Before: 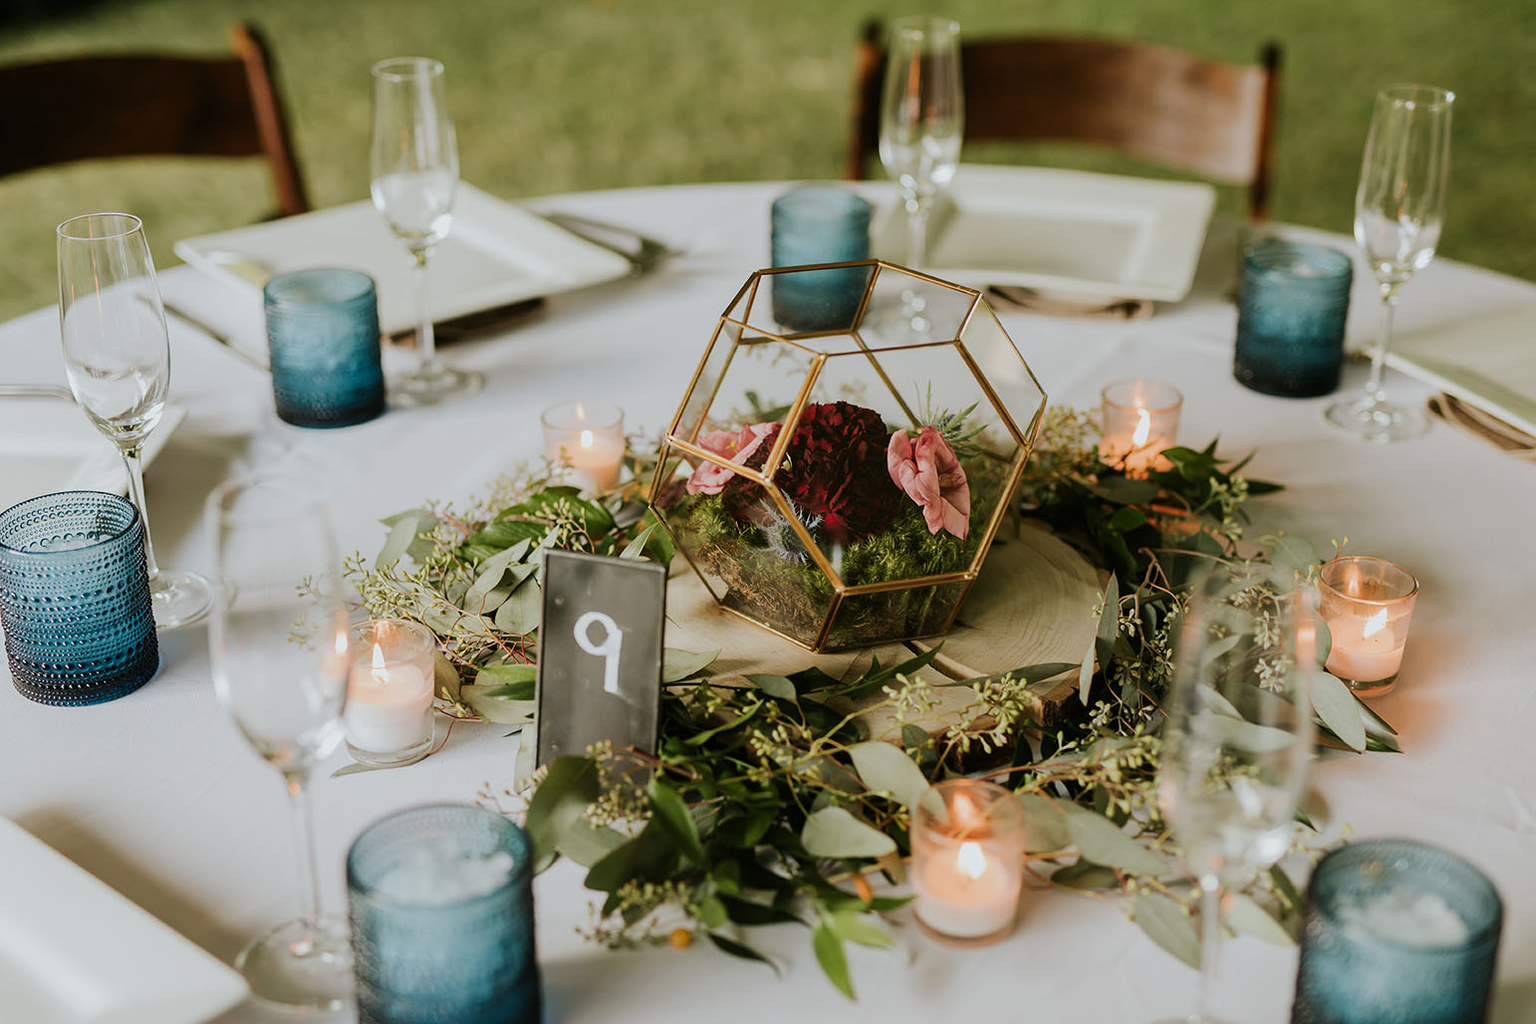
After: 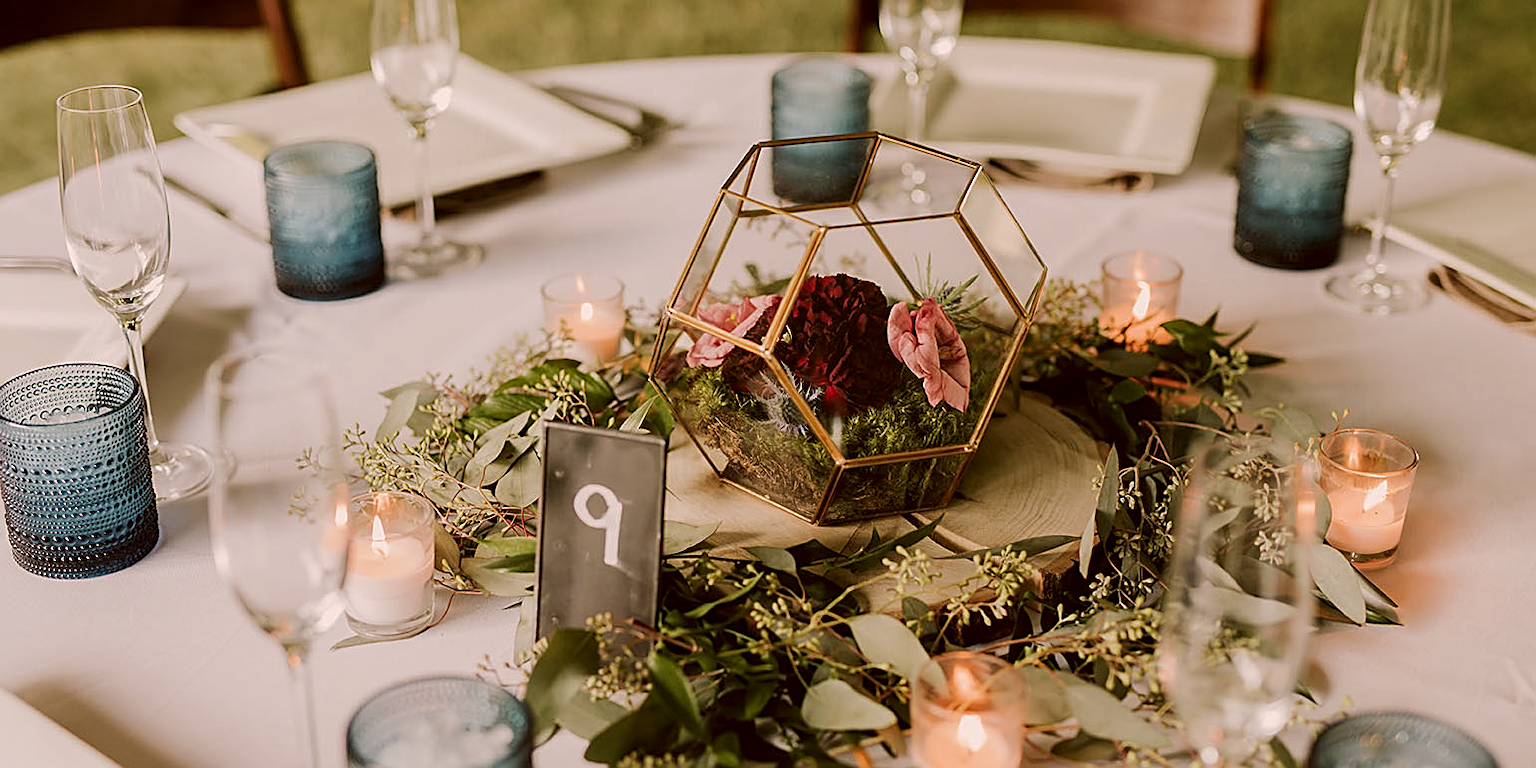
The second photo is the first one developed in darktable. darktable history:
color correction: highlights a* 10.21, highlights b* 9.79, shadows a* 8.61, shadows b* 7.88, saturation 0.8
crop and rotate: top 12.5%, bottom 12.5%
local contrast: highlights 100%, shadows 100%, detail 120%, midtone range 0.2
sharpen: amount 0.55
contrast brightness saturation: saturation 0.18
